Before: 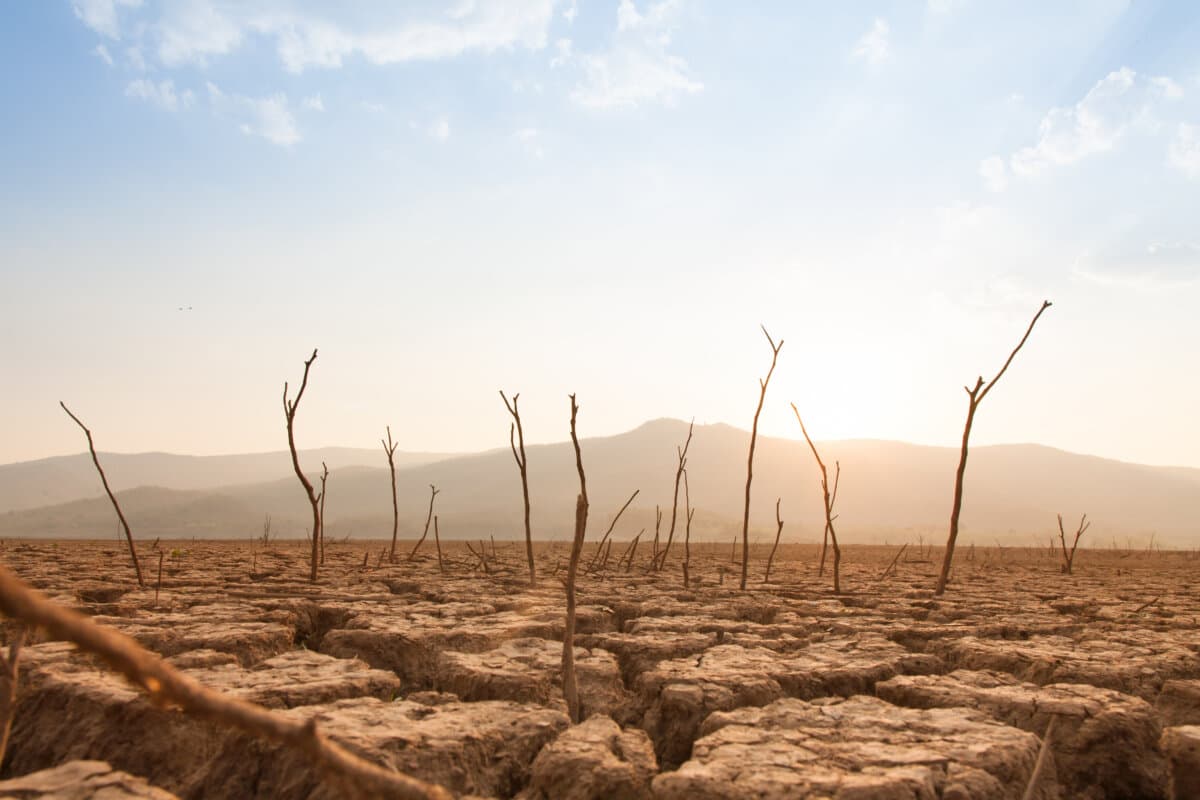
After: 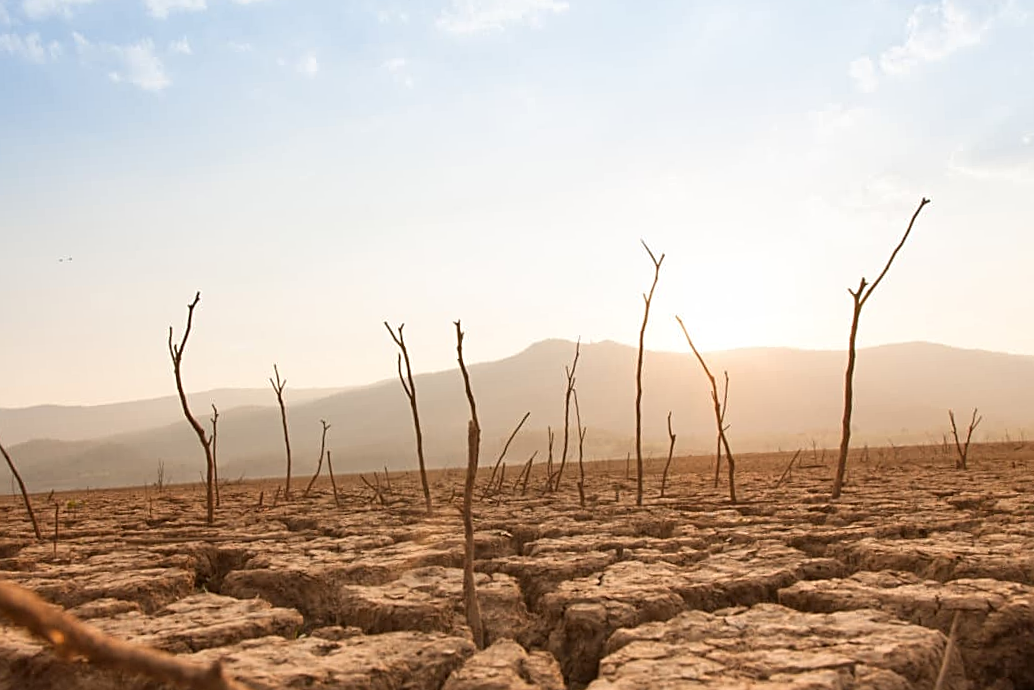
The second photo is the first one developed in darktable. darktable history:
local contrast: mode bilateral grid, contrast 11, coarseness 25, detail 115%, midtone range 0.2
crop and rotate: angle 3.59°, left 5.873%, top 5.718%
sharpen: on, module defaults
